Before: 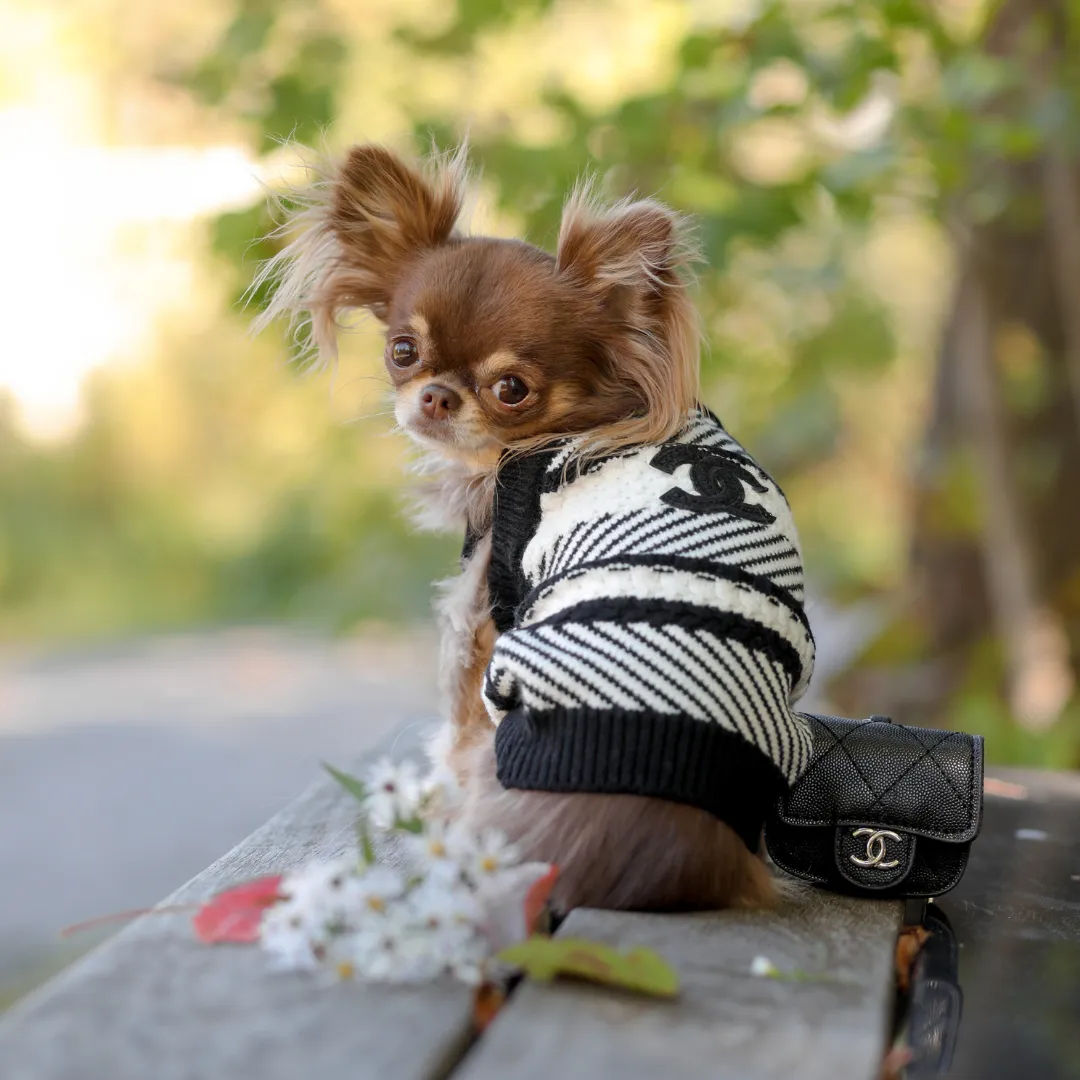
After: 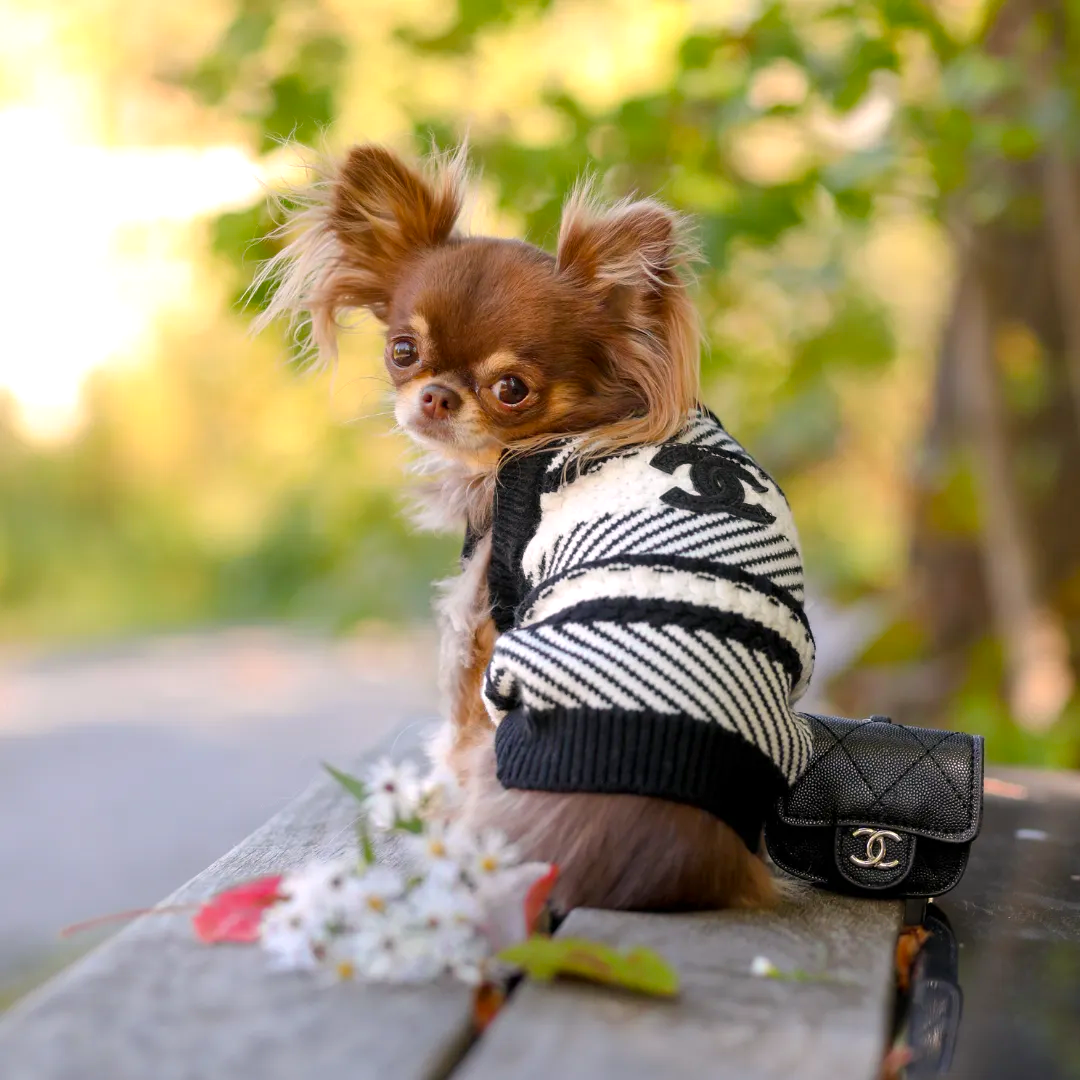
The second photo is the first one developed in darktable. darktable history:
color correction: highlights a* 3.45, highlights b* 1.66, saturation 1.23
color balance rgb: power › hue 315.46°, perceptual saturation grading › global saturation 0.03%, perceptual saturation grading › mid-tones 11.367%, global vibrance 7.203%, saturation formula JzAzBz (2021)
exposure: exposure 0.202 EV, compensate exposure bias true, compensate highlight preservation false
